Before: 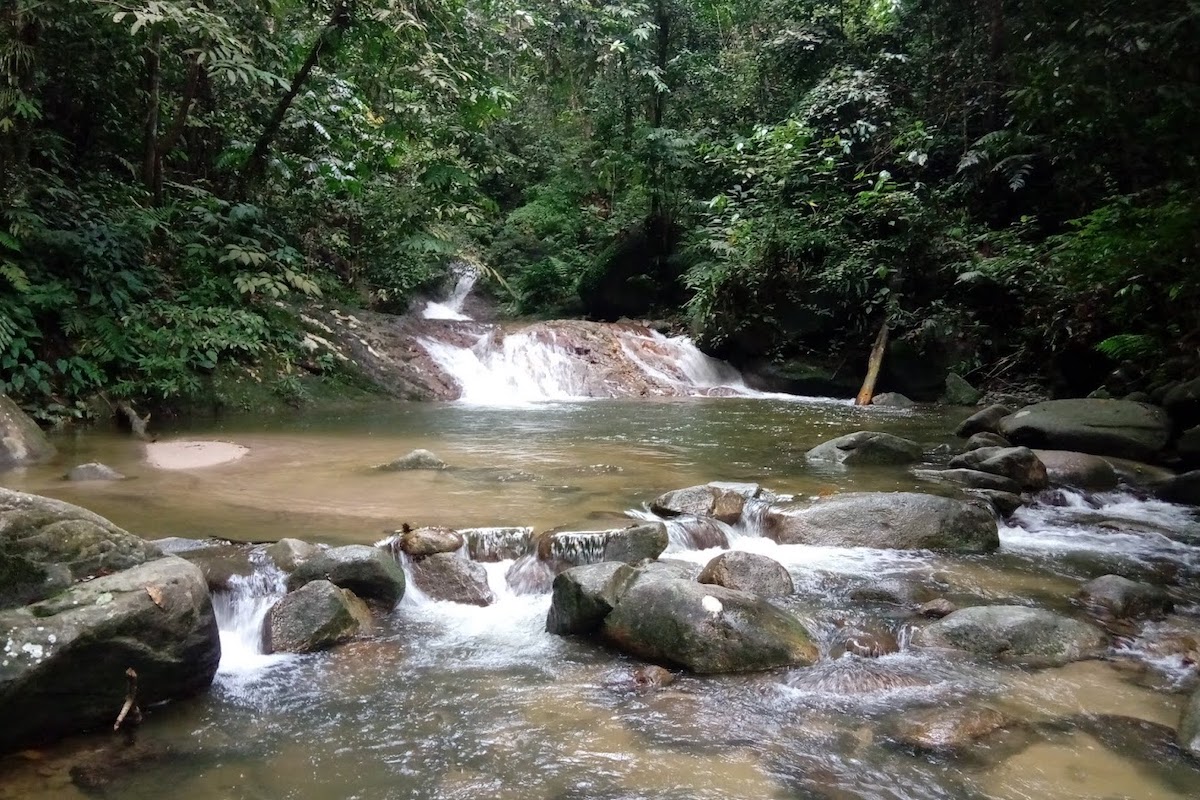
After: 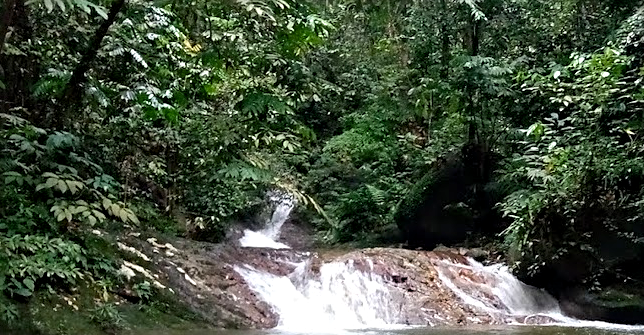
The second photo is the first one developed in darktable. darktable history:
crop: left 15.251%, top 9.124%, right 31.014%, bottom 48.933%
color balance rgb: perceptual saturation grading › global saturation 25.474%
sharpen: on, module defaults
contrast equalizer: octaves 7, y [[0.524, 0.538, 0.547, 0.548, 0.538, 0.524], [0.5 ×6], [0.5 ×6], [0 ×6], [0 ×6]]
